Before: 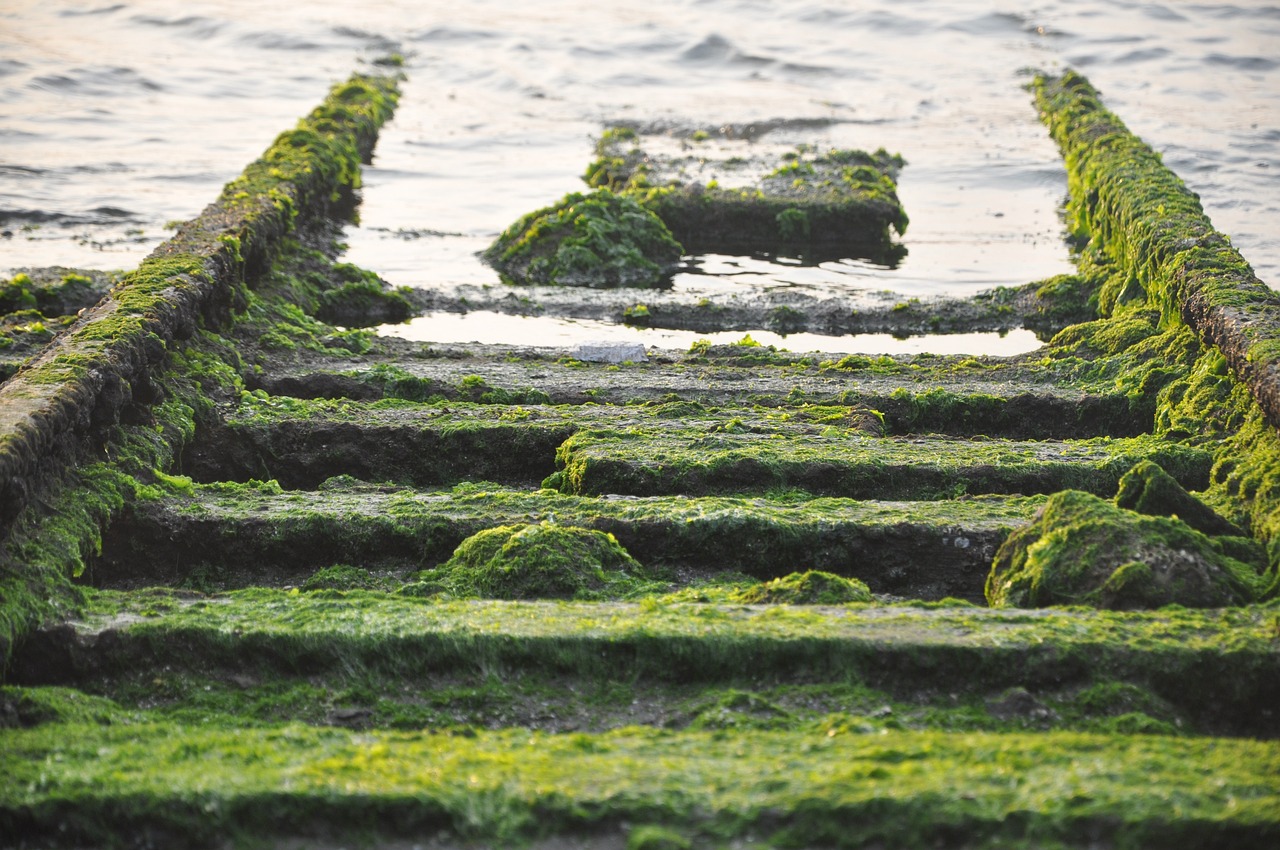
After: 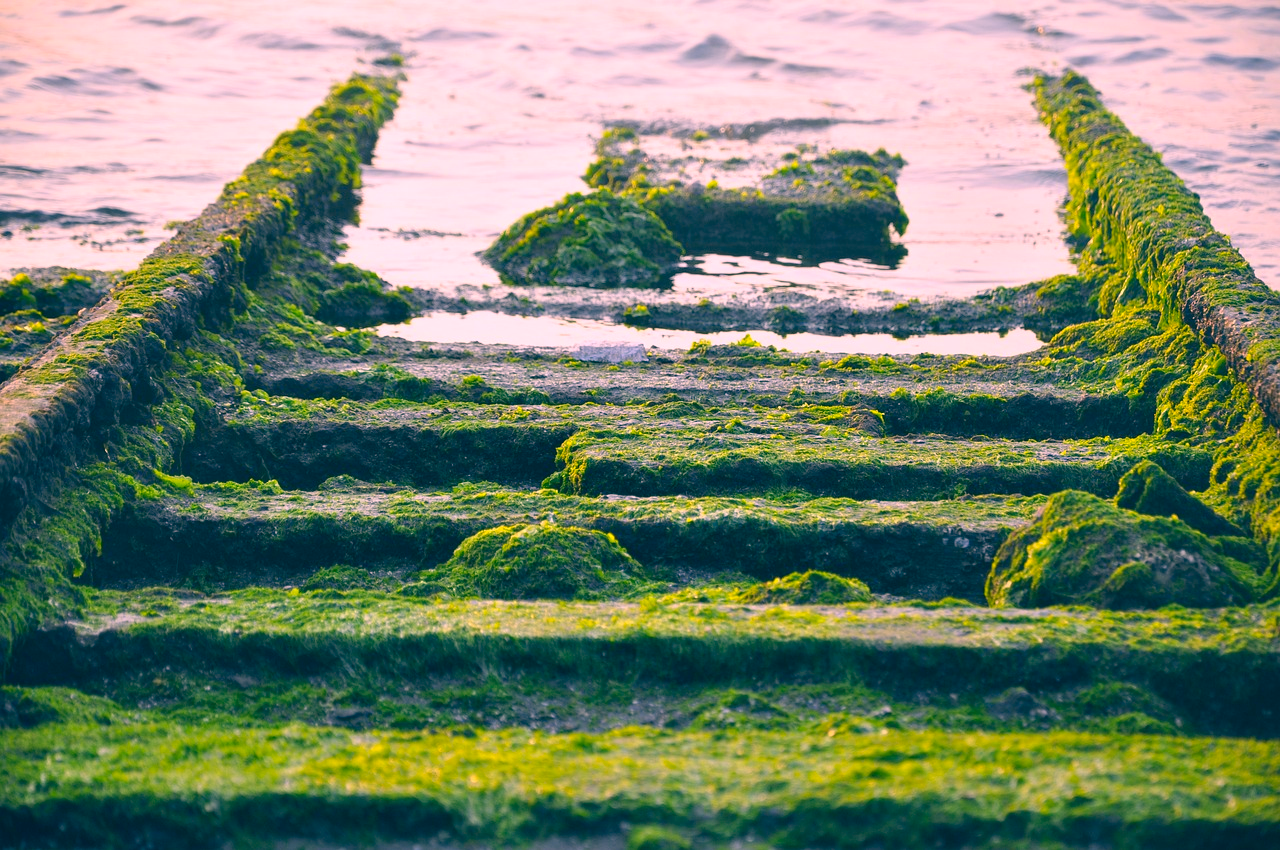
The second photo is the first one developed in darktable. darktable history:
color correction: highlights a* 16.66, highlights b* 0.264, shadows a* -14.98, shadows b* -13.78, saturation 1.47
